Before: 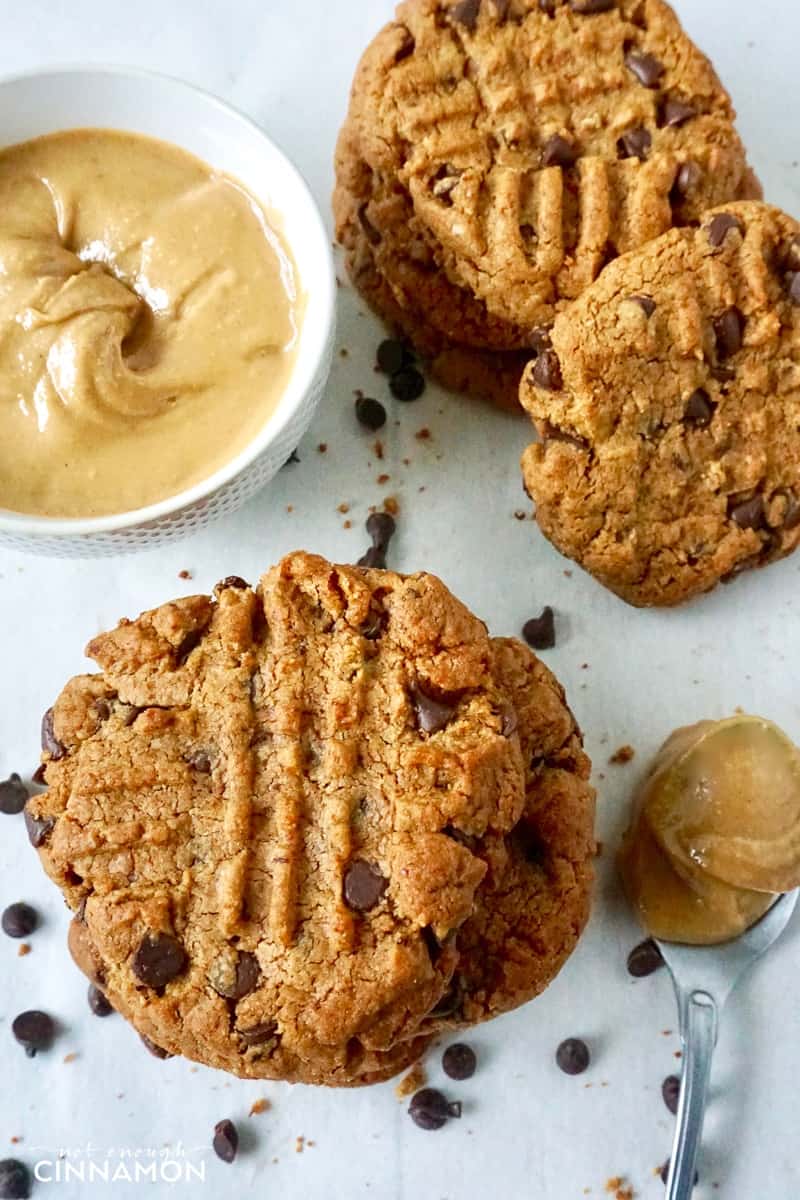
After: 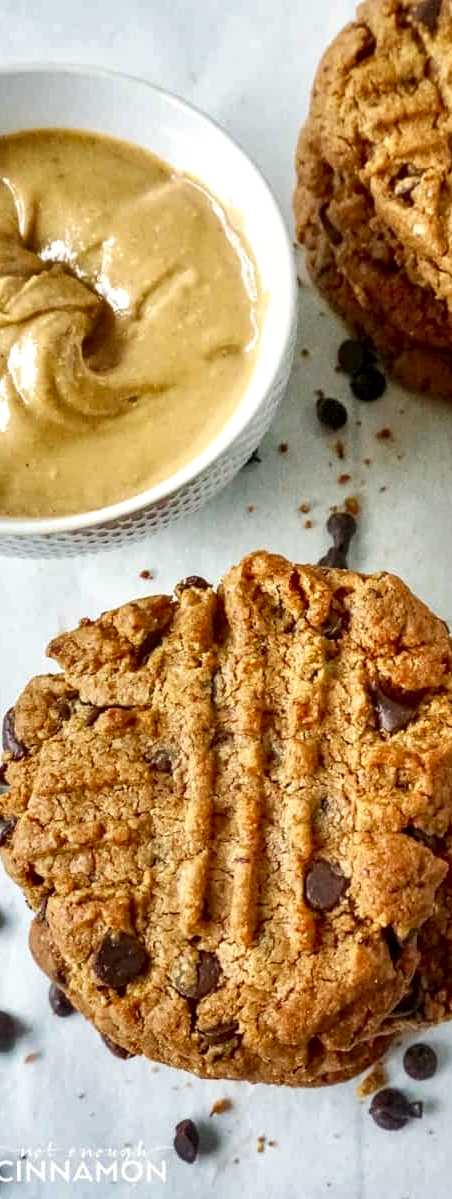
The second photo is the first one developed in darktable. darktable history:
crop: left 4.912%, right 38.516%
shadows and highlights: shadows 22.96, highlights -48.63, soften with gaussian
local contrast: detail 130%
color correction: highlights b* 3.02
